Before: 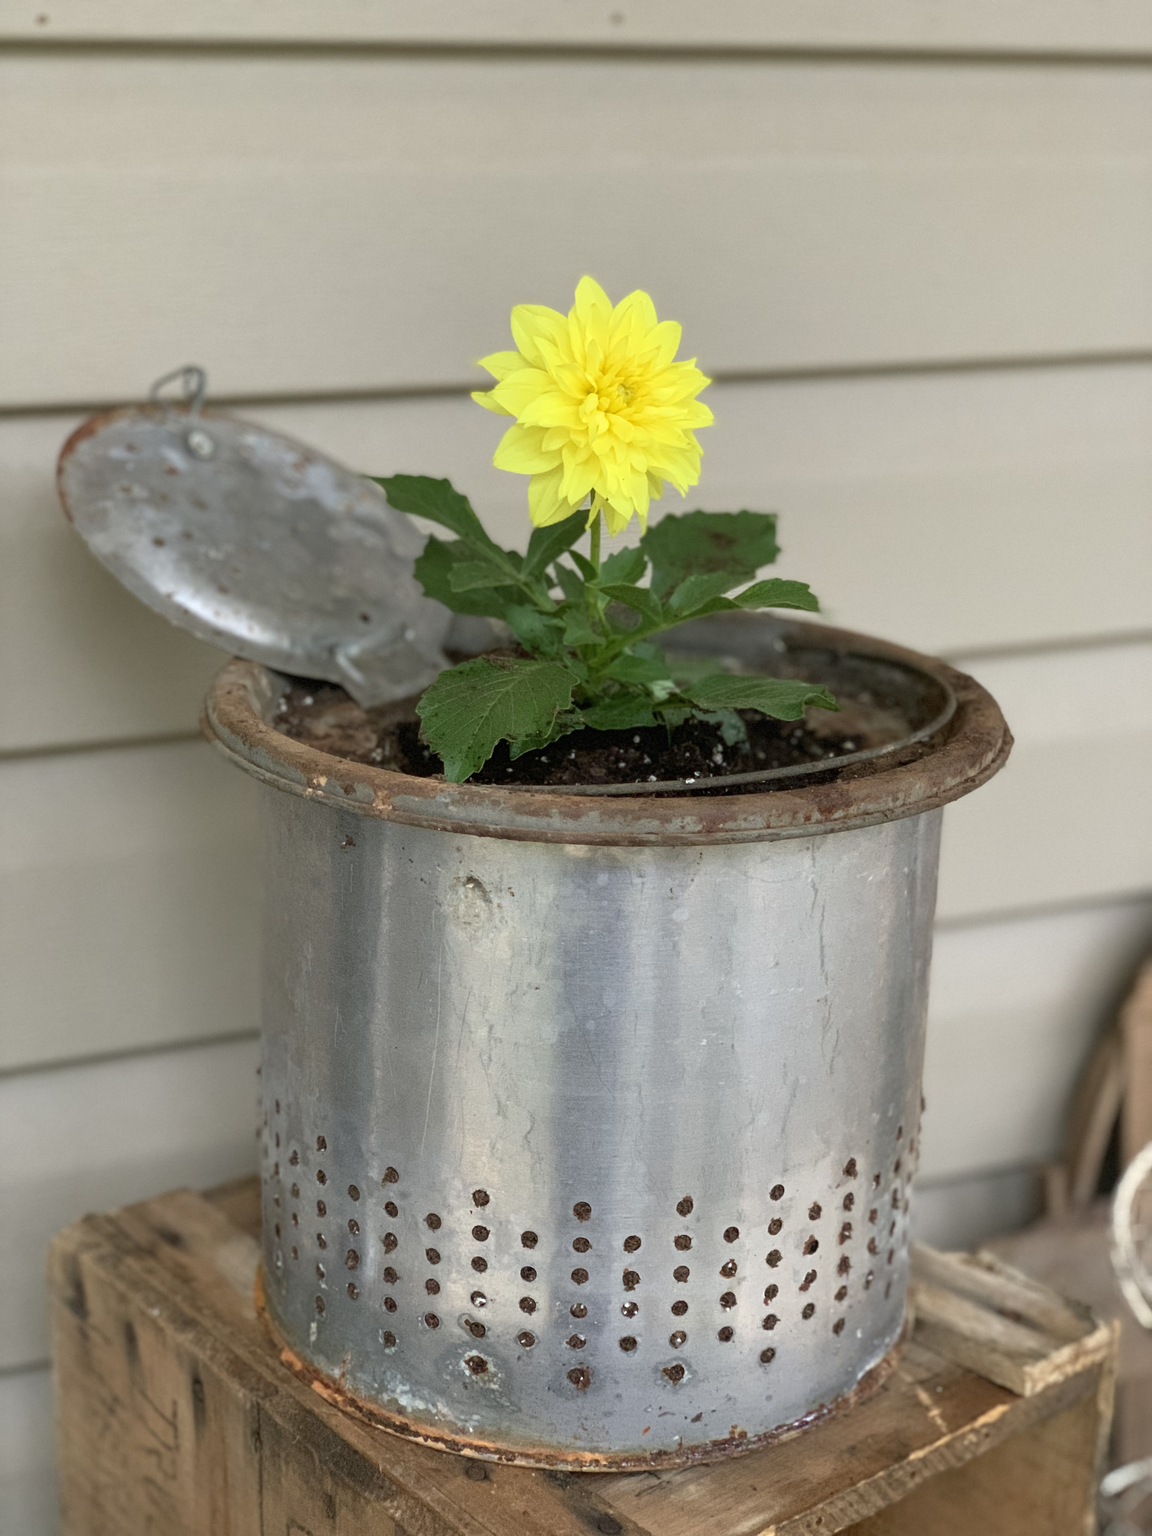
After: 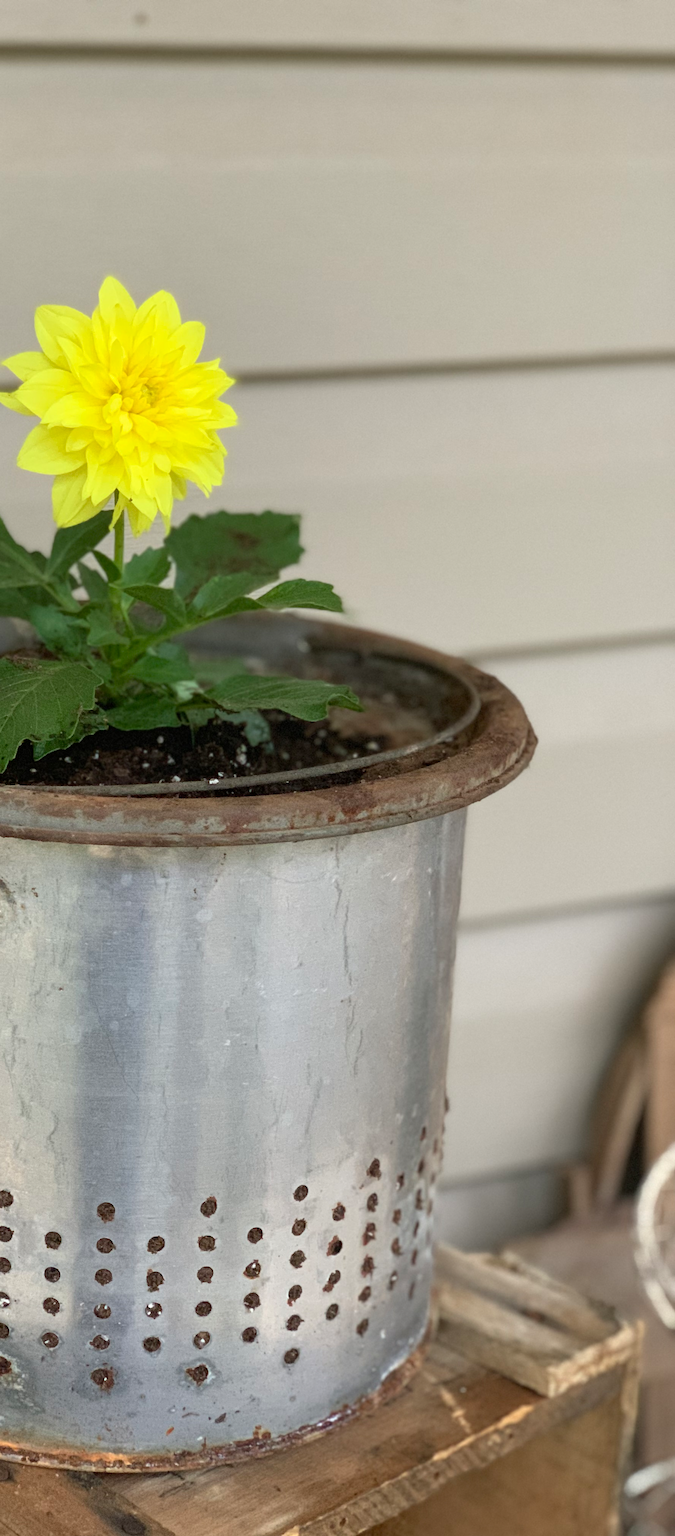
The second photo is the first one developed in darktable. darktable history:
crop: left 41.369%
